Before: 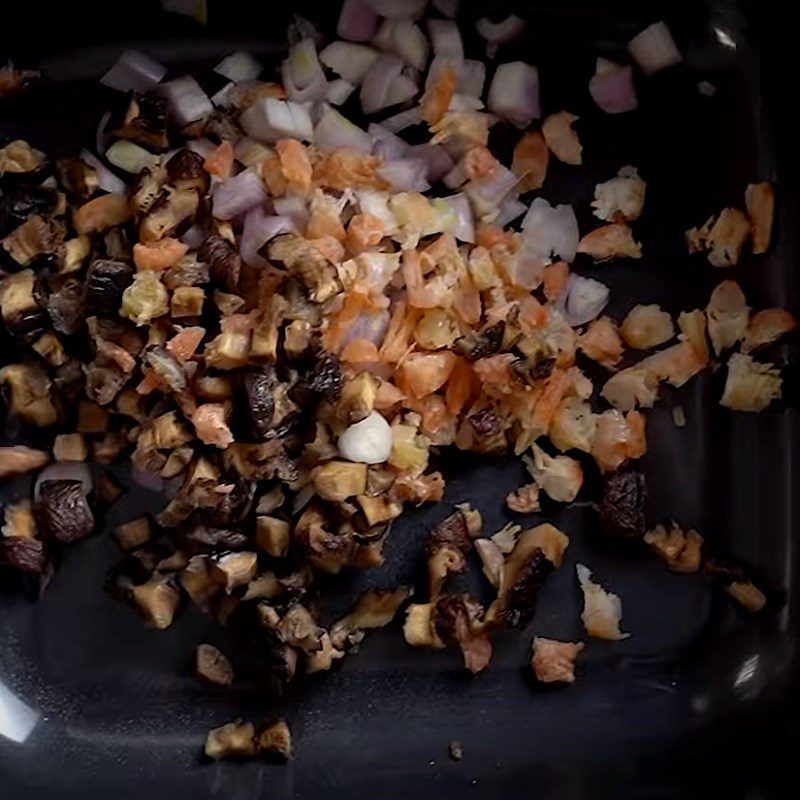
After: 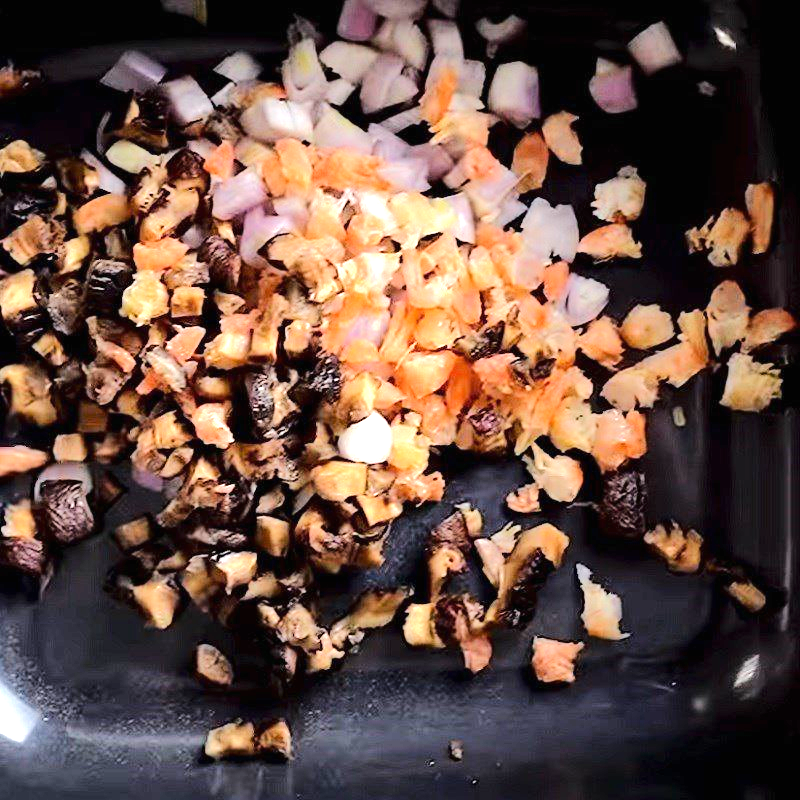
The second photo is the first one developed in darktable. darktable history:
exposure: black level correction 0, exposure 1.199 EV, compensate highlight preservation false
tone equalizer: -7 EV 0.158 EV, -6 EV 0.629 EV, -5 EV 1.16 EV, -4 EV 1.36 EV, -3 EV 1.14 EV, -2 EV 0.6 EV, -1 EV 0.167 EV, edges refinement/feathering 500, mask exposure compensation -1.57 EV, preserve details no
